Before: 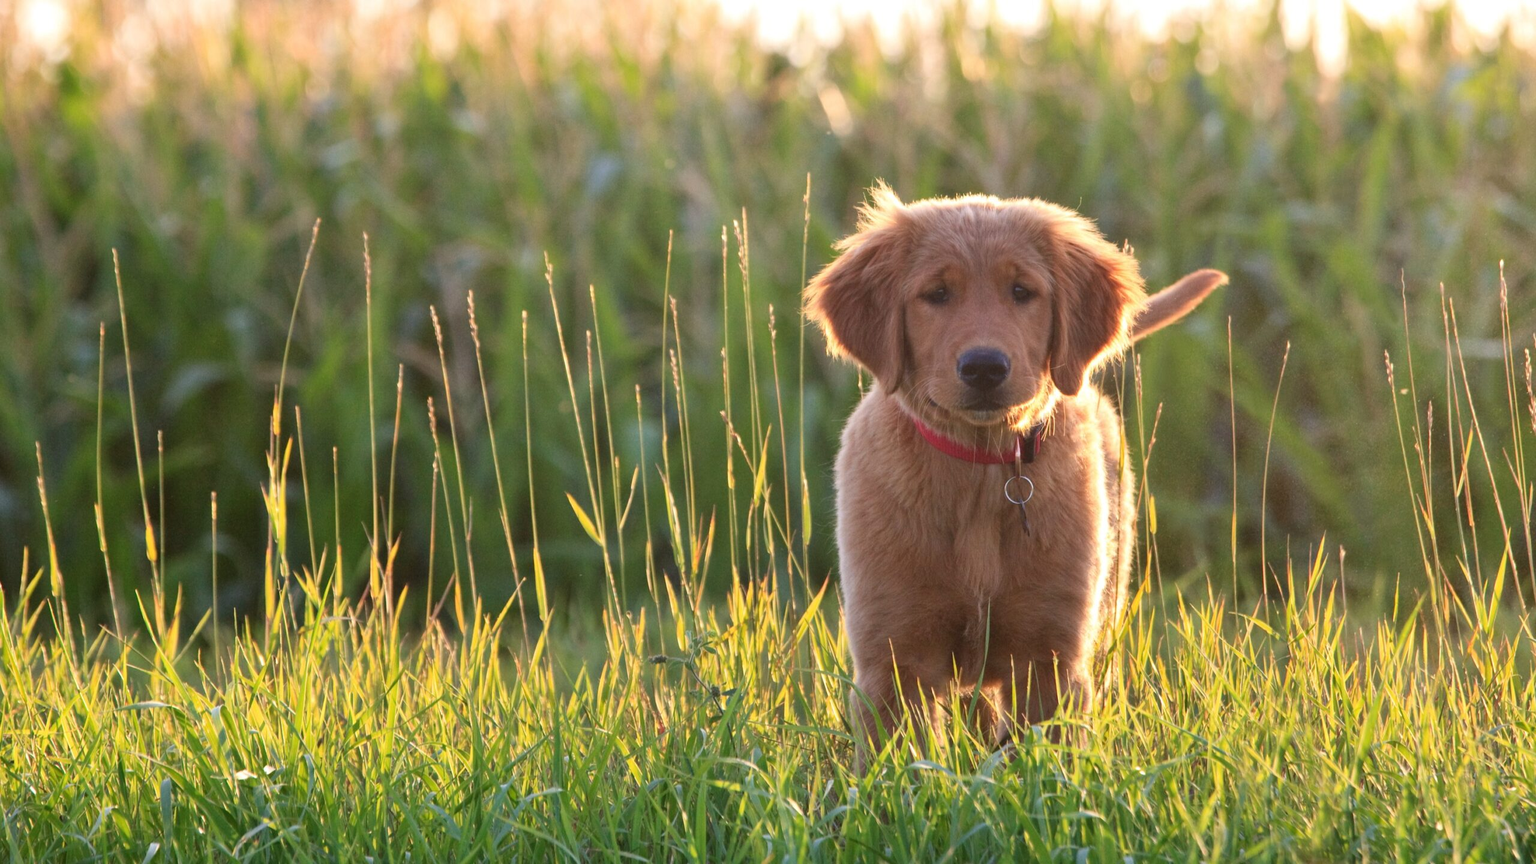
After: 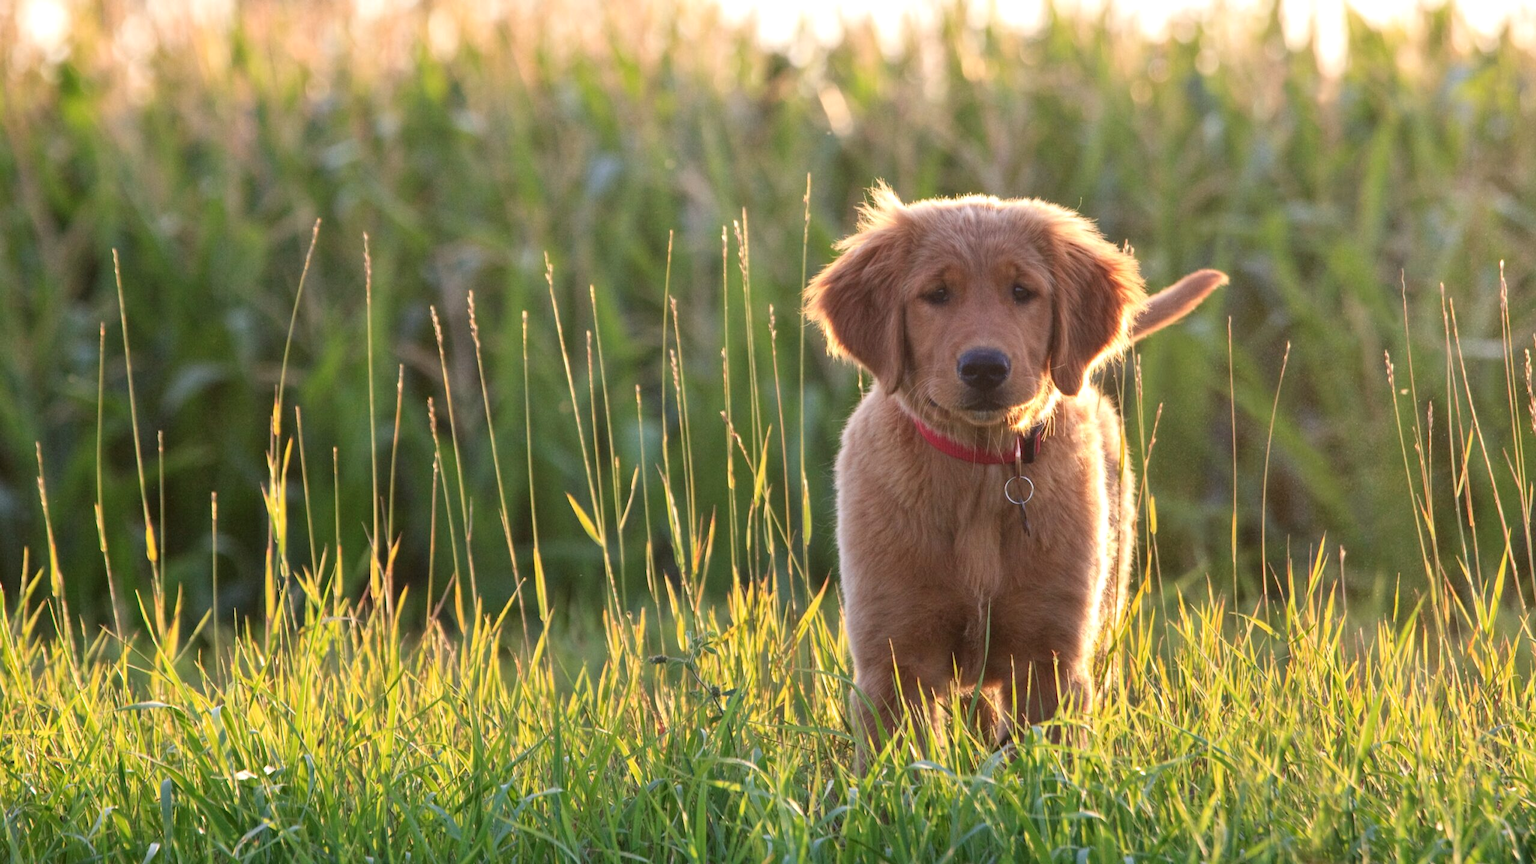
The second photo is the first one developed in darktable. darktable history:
local contrast: highlights 104%, shadows 99%, detail 119%, midtone range 0.2
